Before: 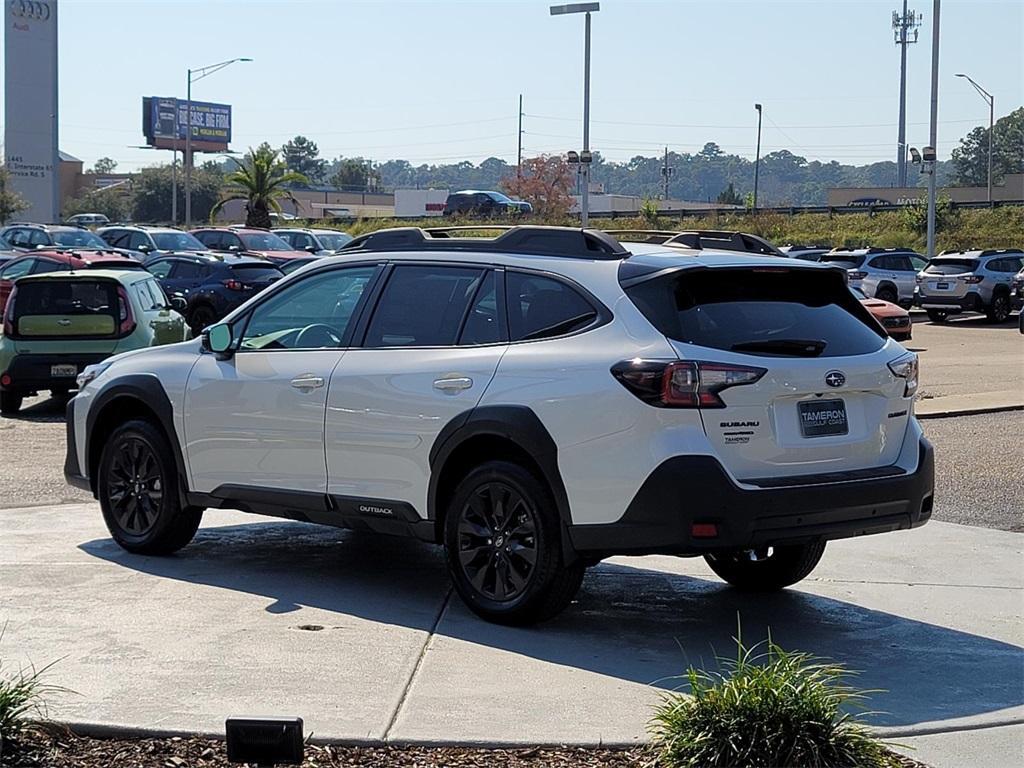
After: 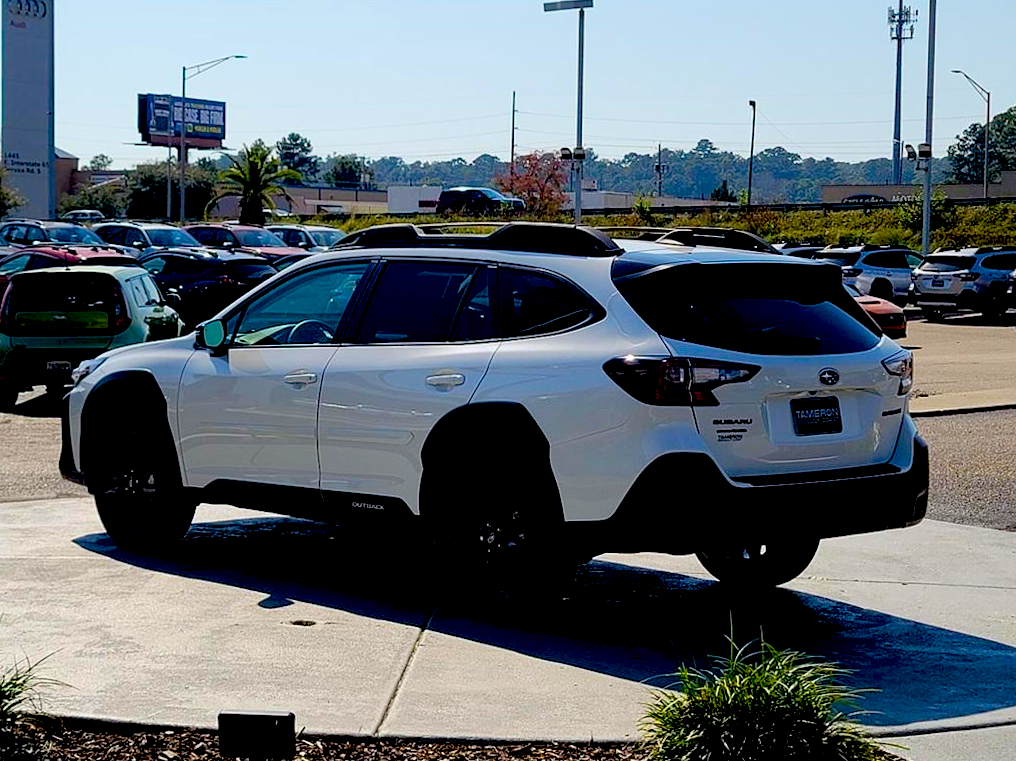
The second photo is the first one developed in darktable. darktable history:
exposure: black level correction 0.056, exposure -0.039 EV, compensate highlight preservation false
rotate and perspective: rotation 0.192°, lens shift (horizontal) -0.015, crop left 0.005, crop right 0.996, crop top 0.006, crop bottom 0.99
color balance rgb: perceptual saturation grading › global saturation 20%, global vibrance 20%
